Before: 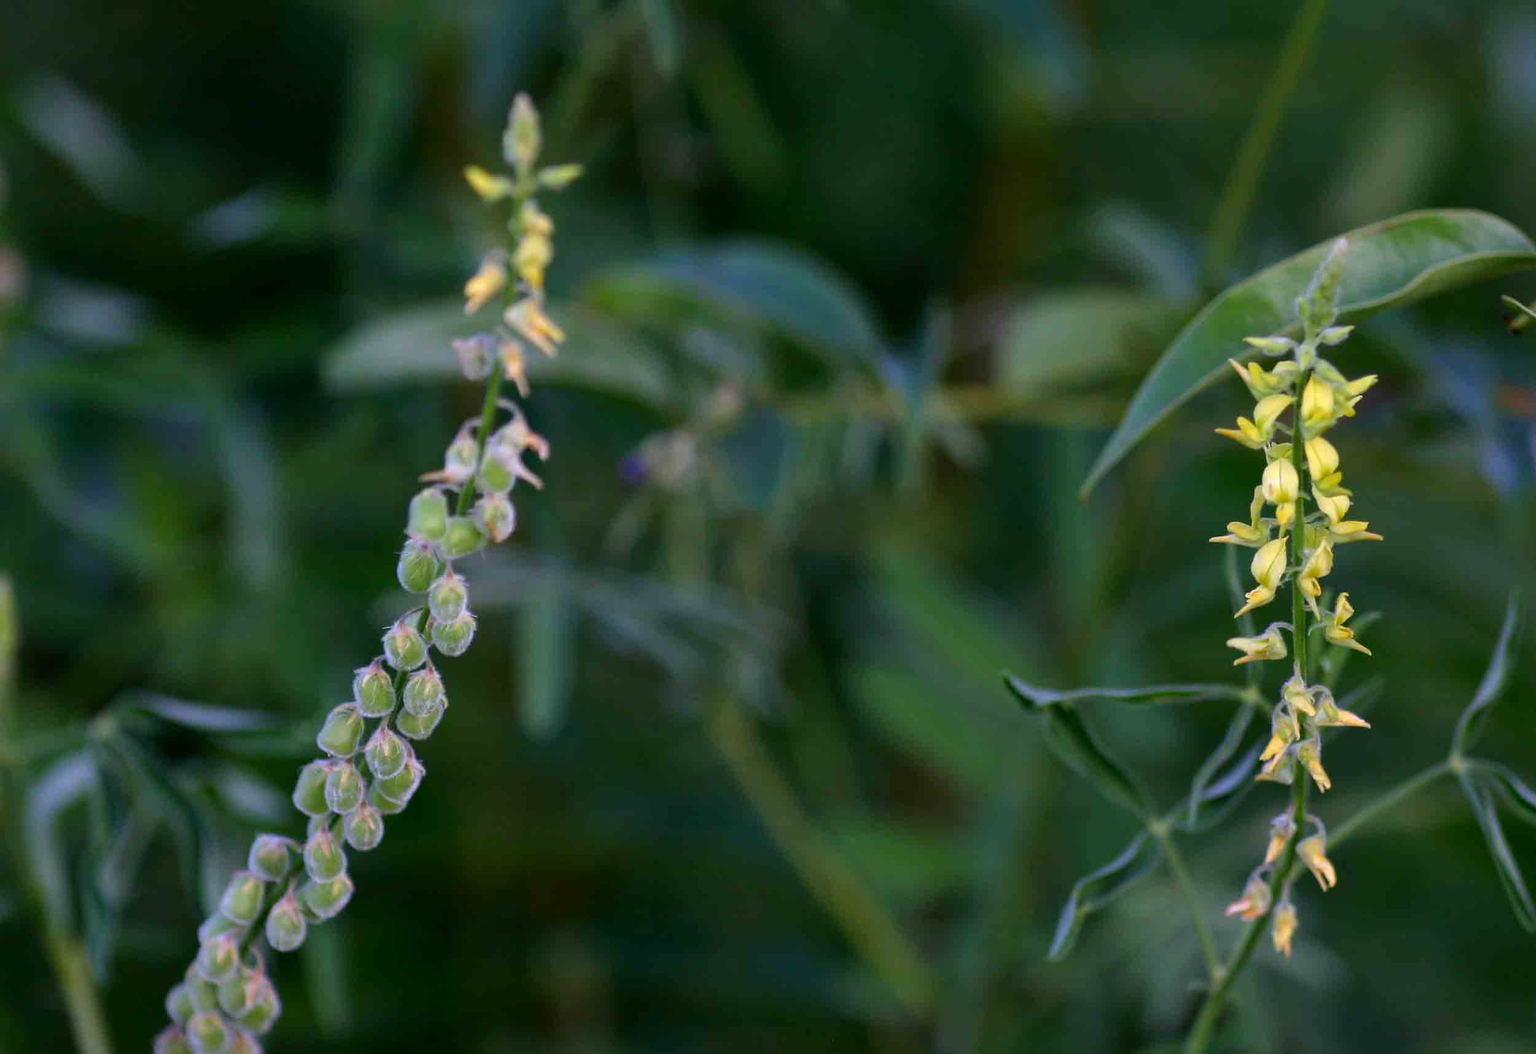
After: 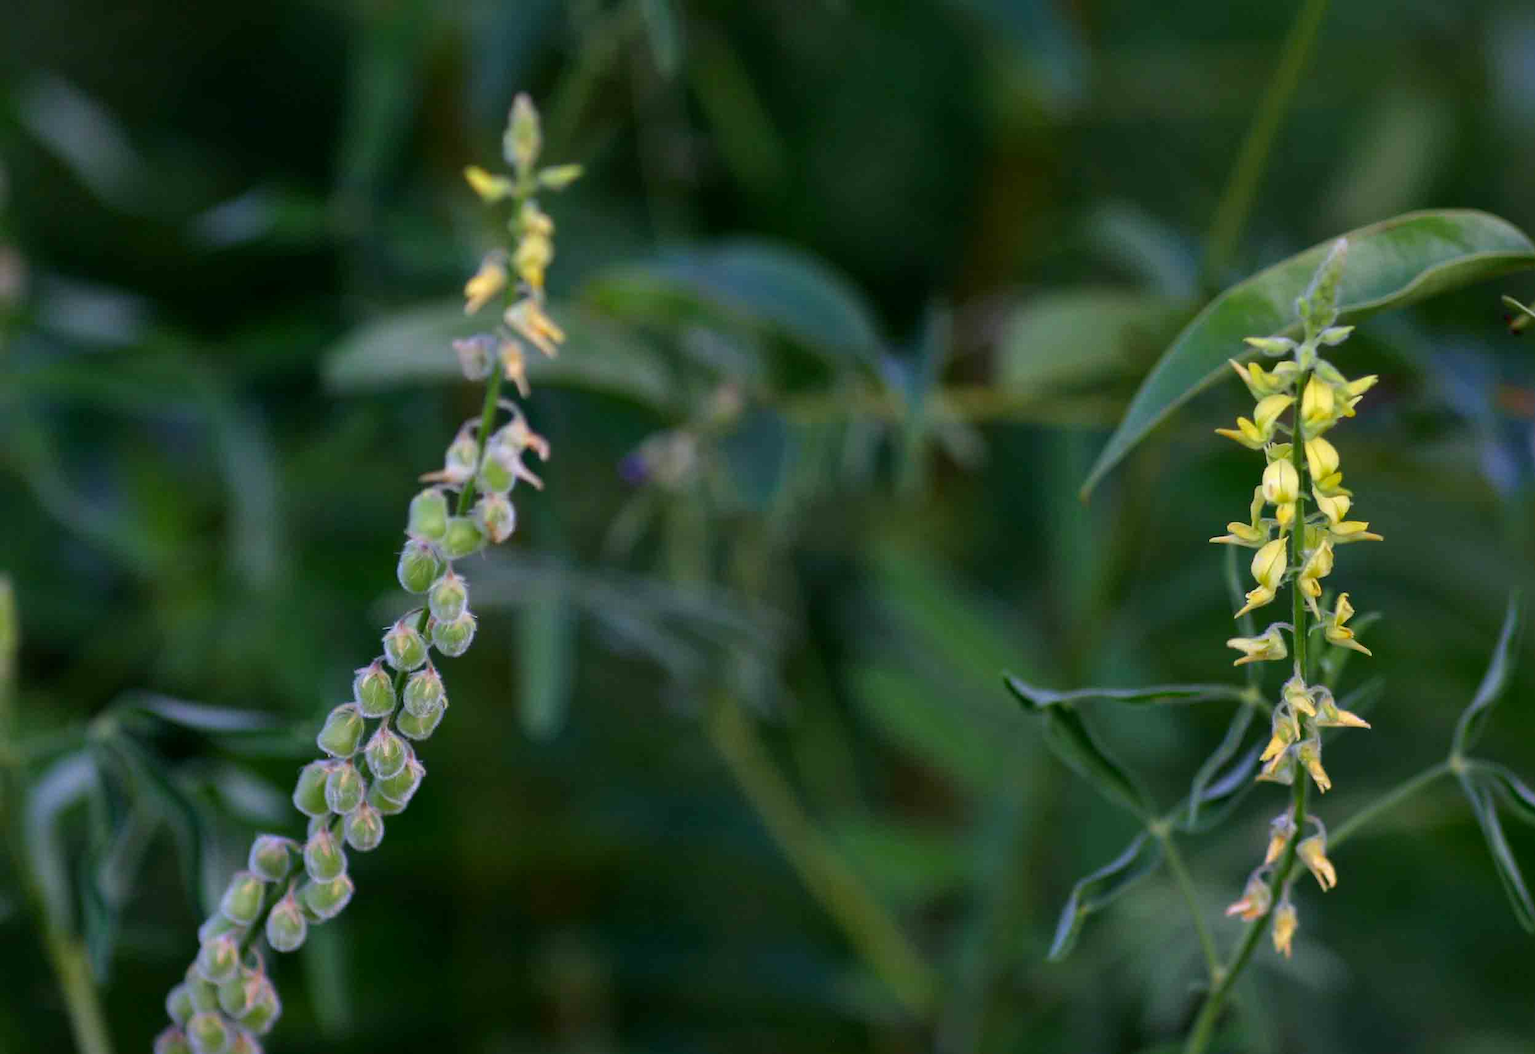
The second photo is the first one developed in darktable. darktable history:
color correction: highlights a* -2.51, highlights b* 2.59
